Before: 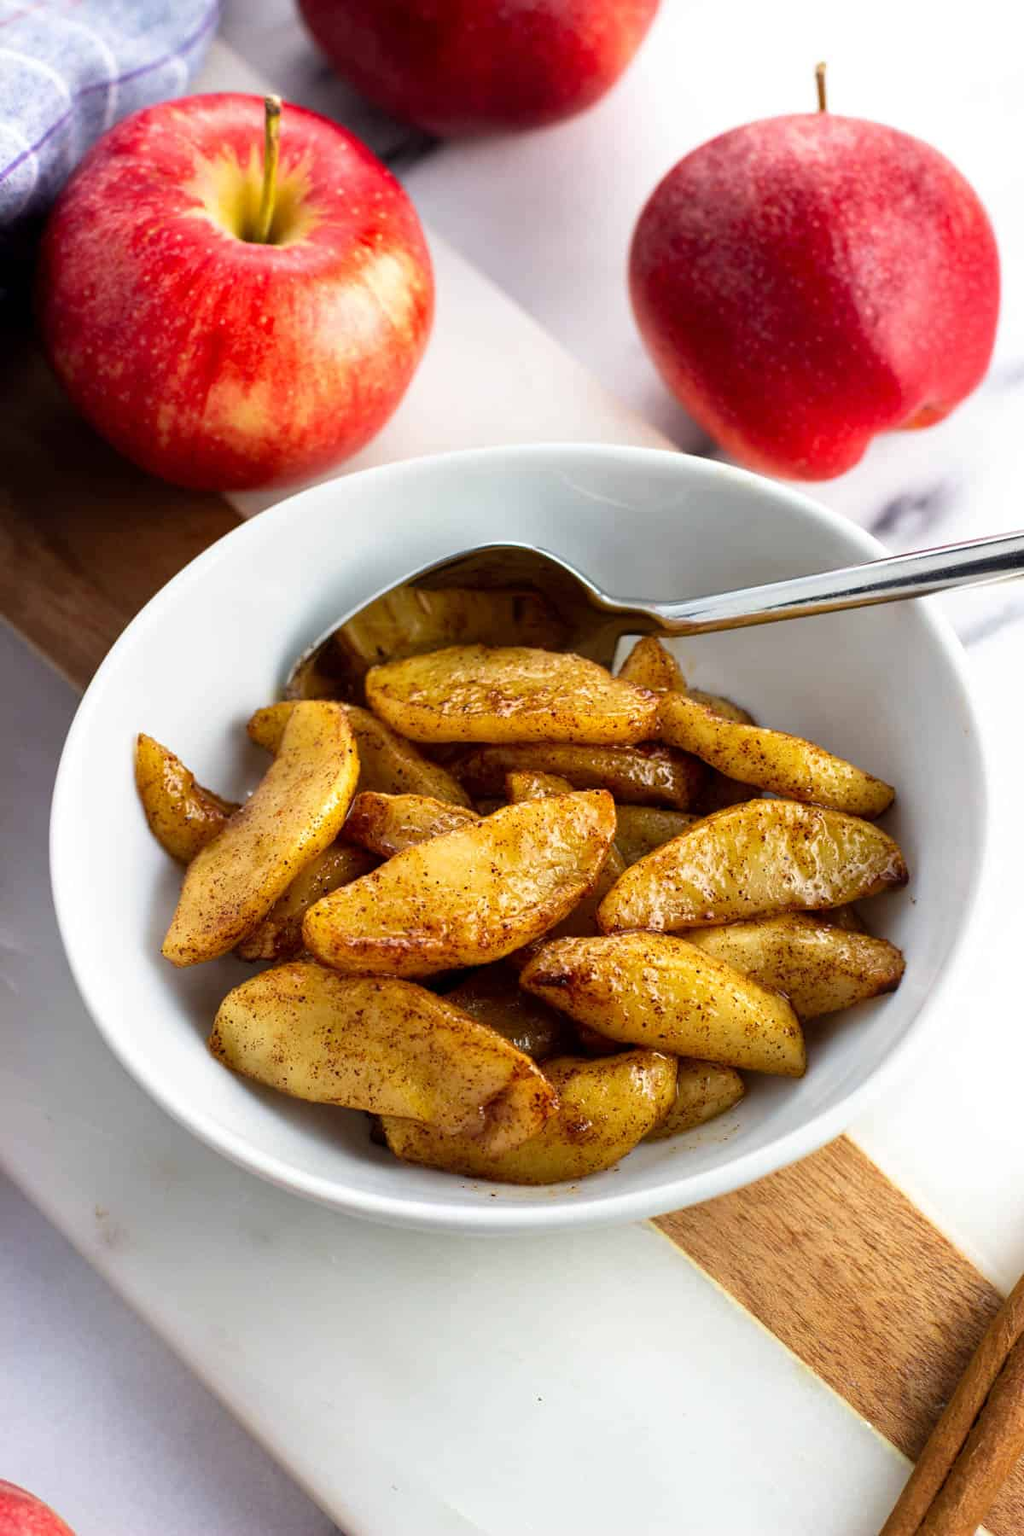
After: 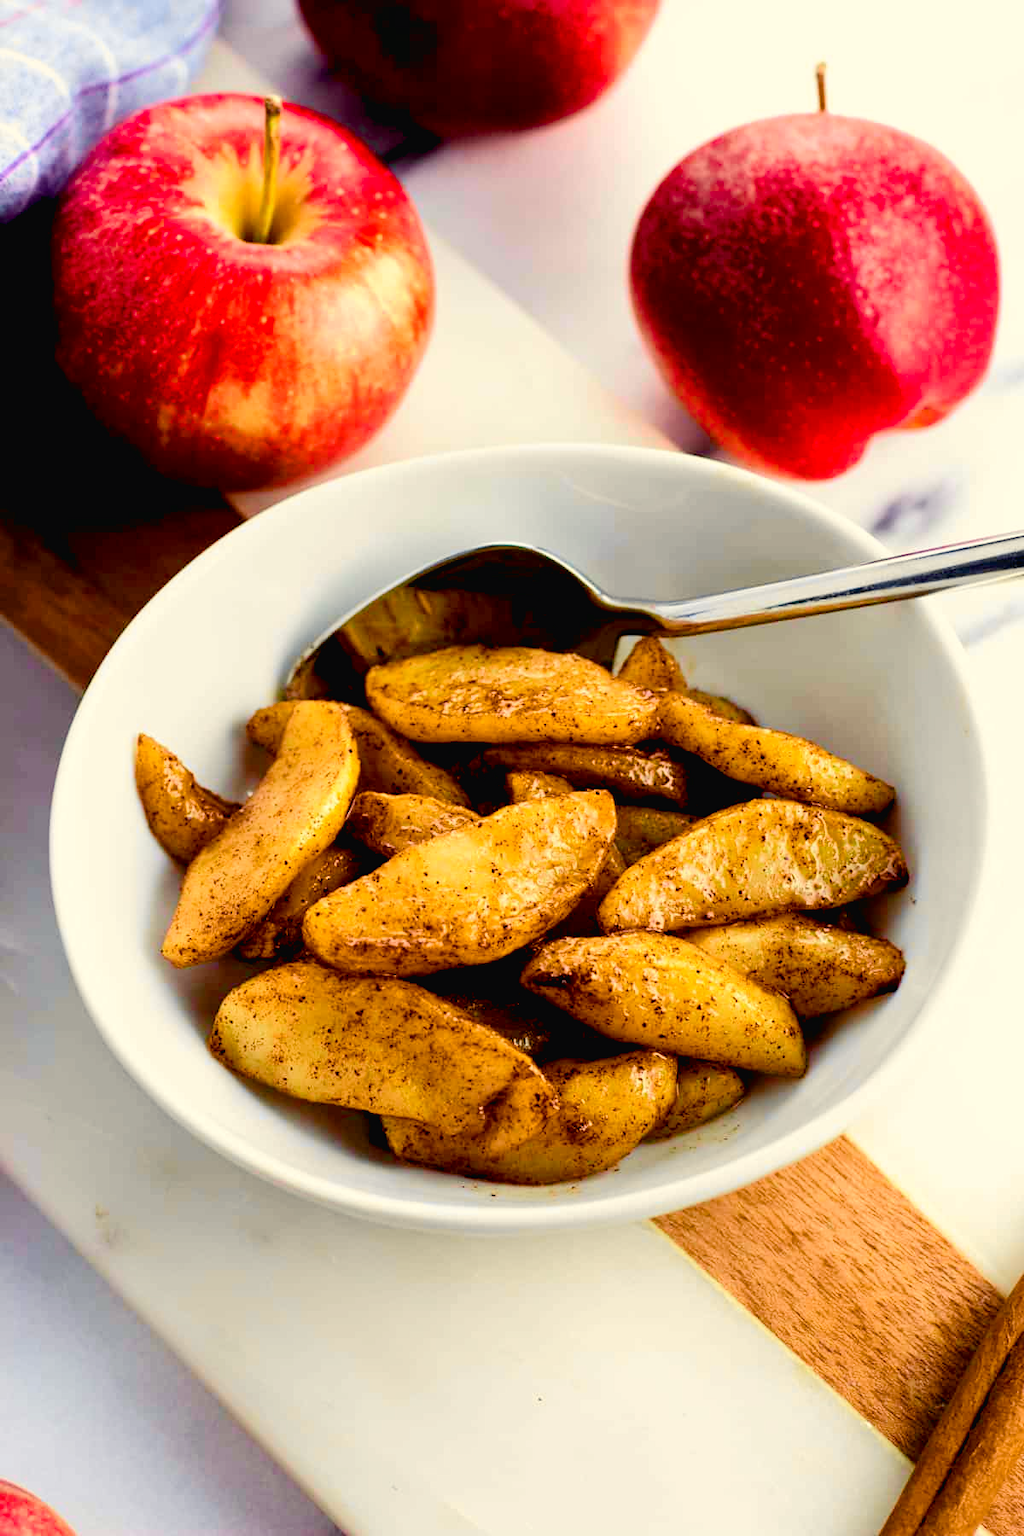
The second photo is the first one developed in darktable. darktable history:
color balance rgb: shadows lift › chroma 3%, shadows lift › hue 280.8°, power › hue 330°, highlights gain › chroma 3%, highlights gain › hue 75.6°, global offset › luminance -1%, perceptual saturation grading › global saturation 20%, perceptual saturation grading › highlights -25%, perceptual saturation grading › shadows 50%, global vibrance 20%
tone curve: curves: ch0 [(0, 0.018) (0.061, 0.041) (0.205, 0.191) (0.289, 0.292) (0.39, 0.424) (0.493, 0.551) (0.666, 0.743) (0.795, 0.841) (1, 0.998)]; ch1 [(0, 0) (0.385, 0.343) (0.439, 0.415) (0.494, 0.498) (0.501, 0.501) (0.51, 0.496) (0.548, 0.554) (0.586, 0.61) (0.684, 0.658) (0.783, 0.804) (1, 1)]; ch2 [(0, 0) (0.304, 0.31) (0.403, 0.399) (0.441, 0.428) (0.47, 0.469) (0.498, 0.496) (0.524, 0.538) (0.566, 0.588) (0.648, 0.665) (0.697, 0.699) (1, 1)], color space Lab, independent channels, preserve colors none
